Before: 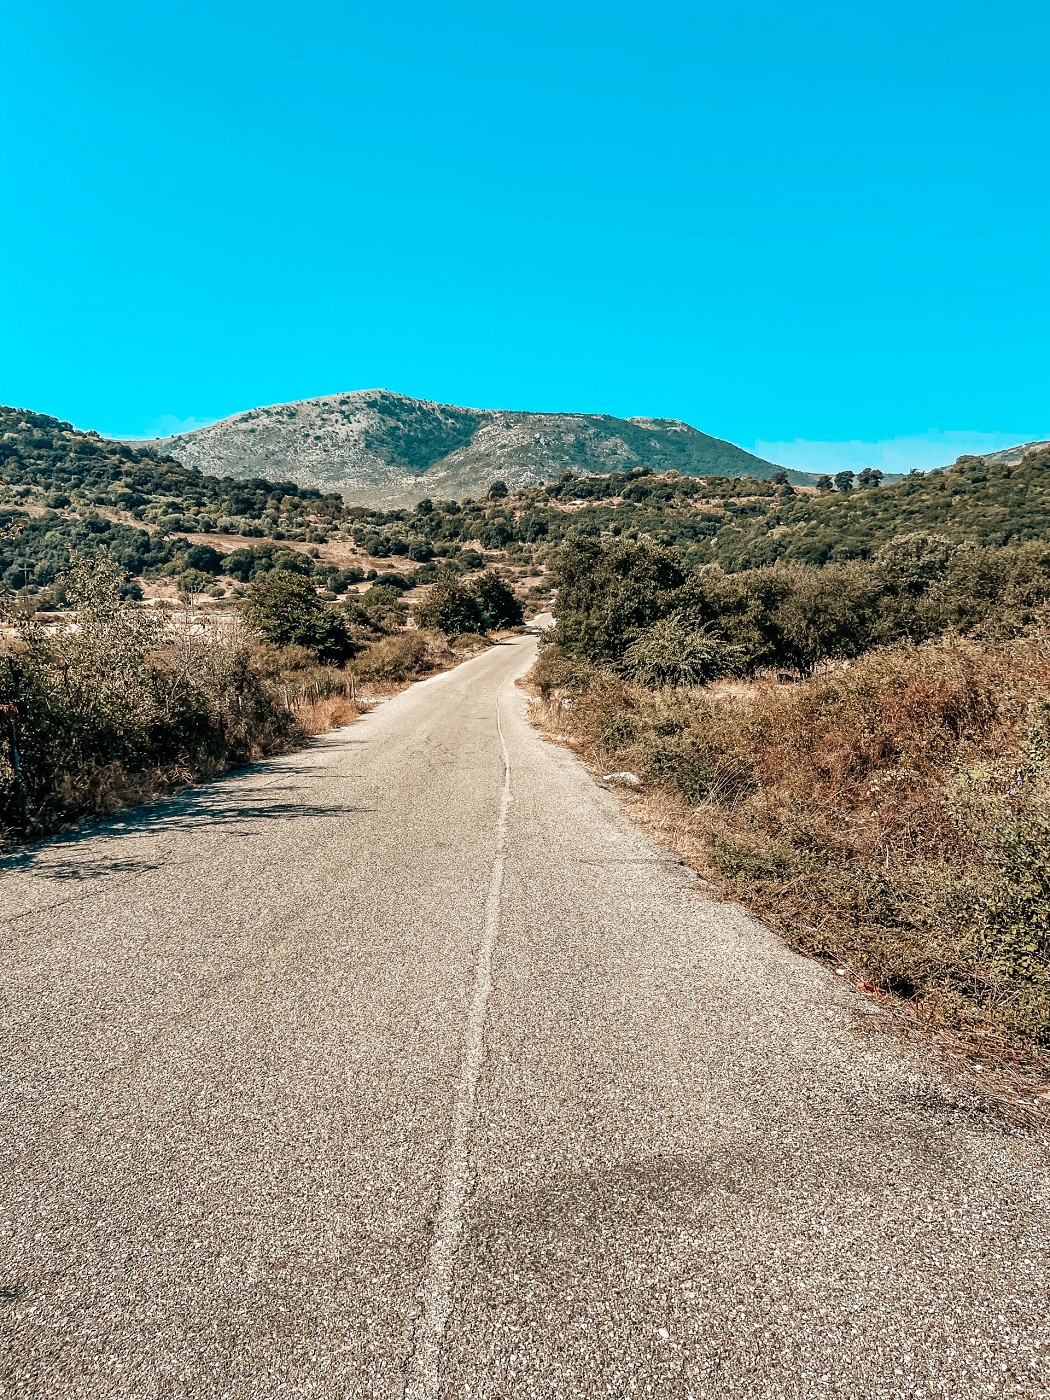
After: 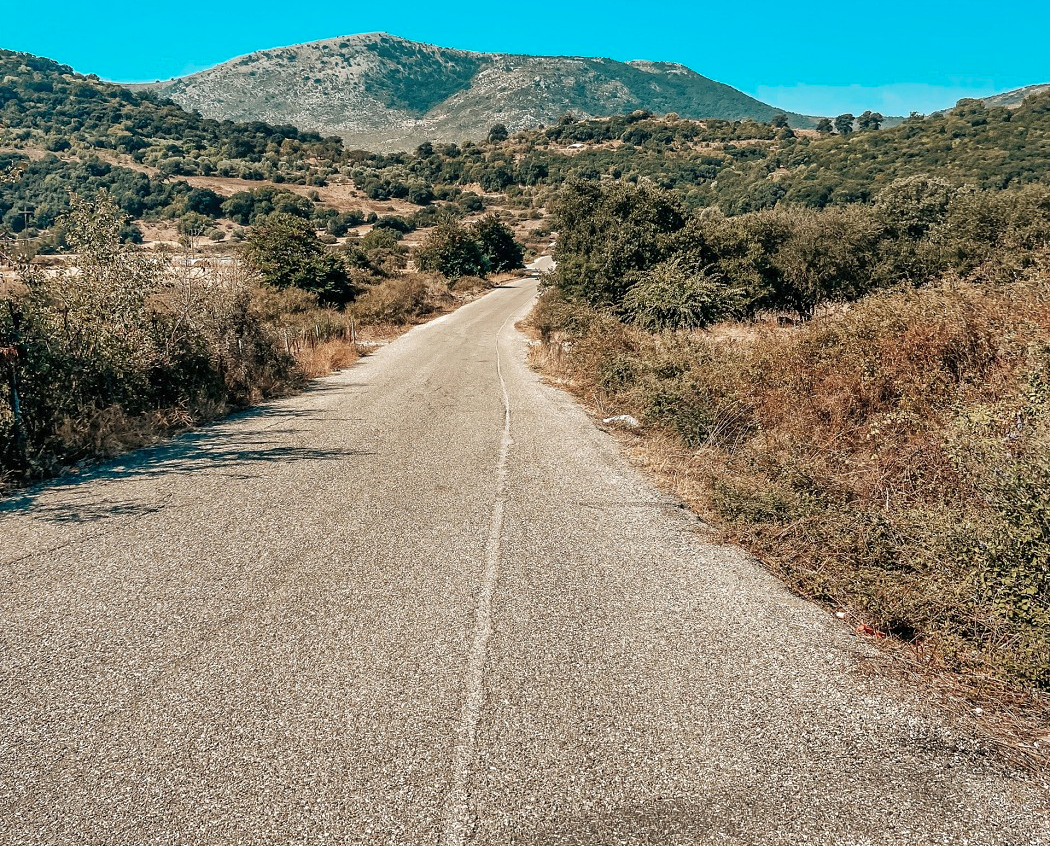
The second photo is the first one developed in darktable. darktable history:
shadows and highlights: on, module defaults
crop and rotate: top 25.571%, bottom 13.965%
